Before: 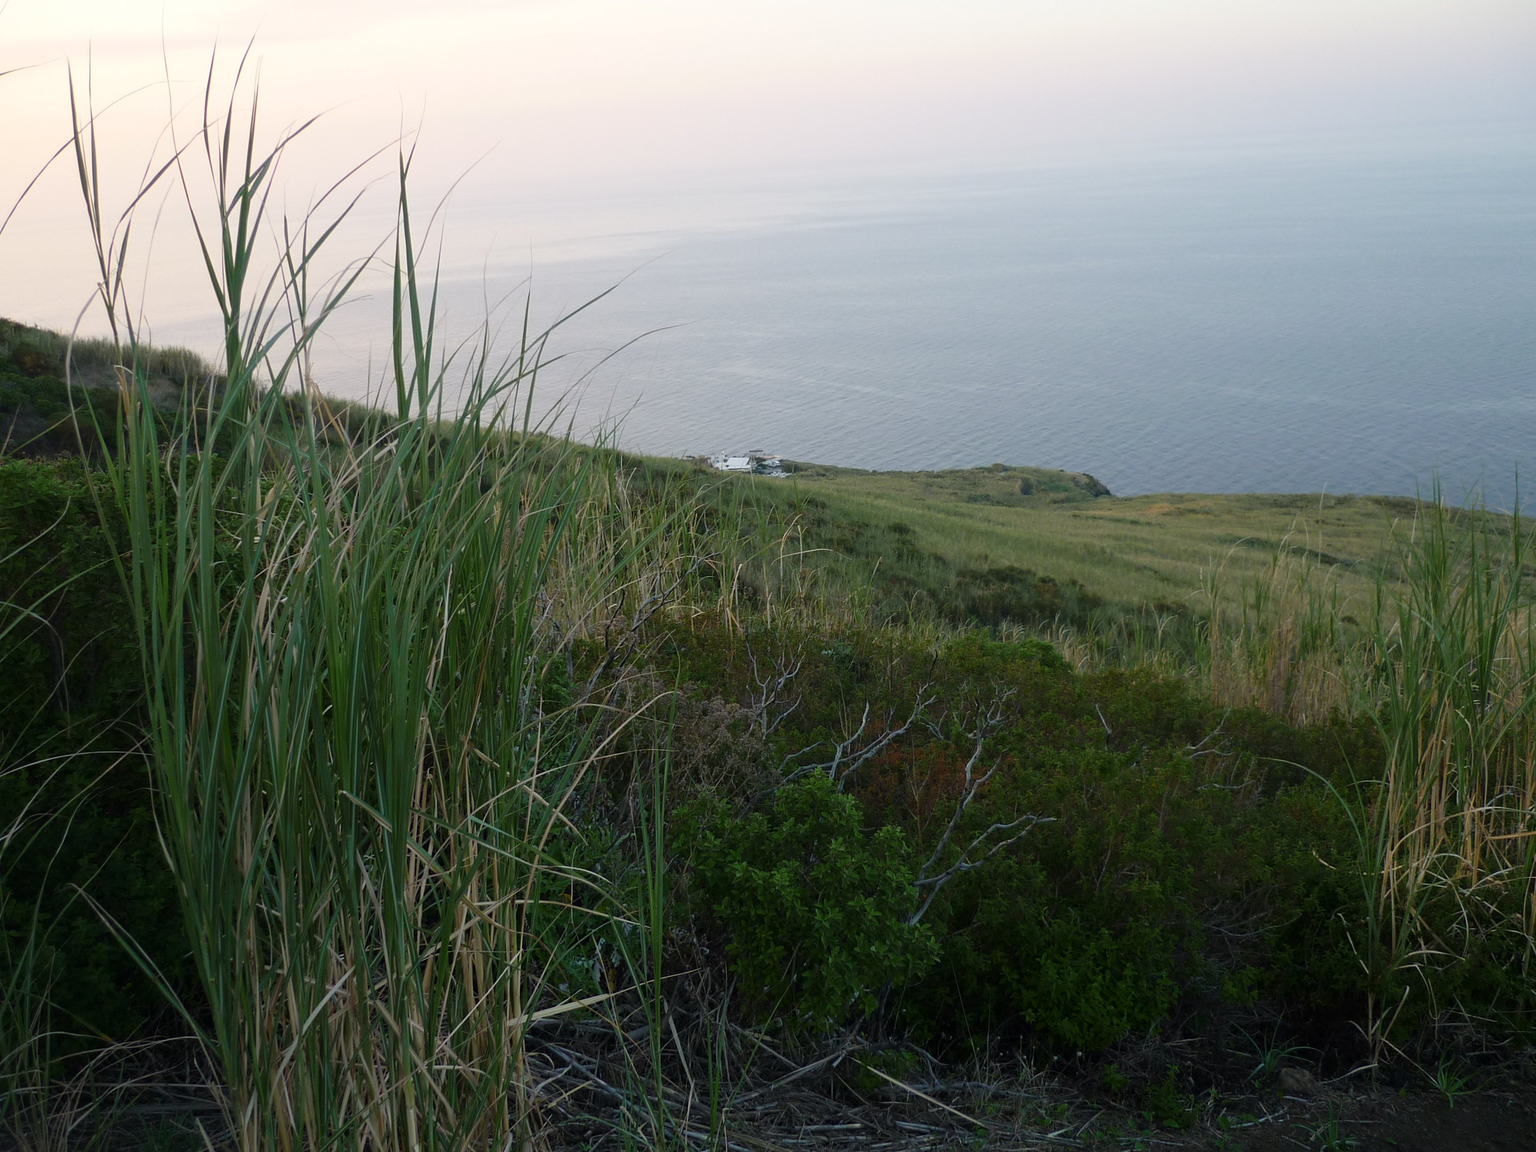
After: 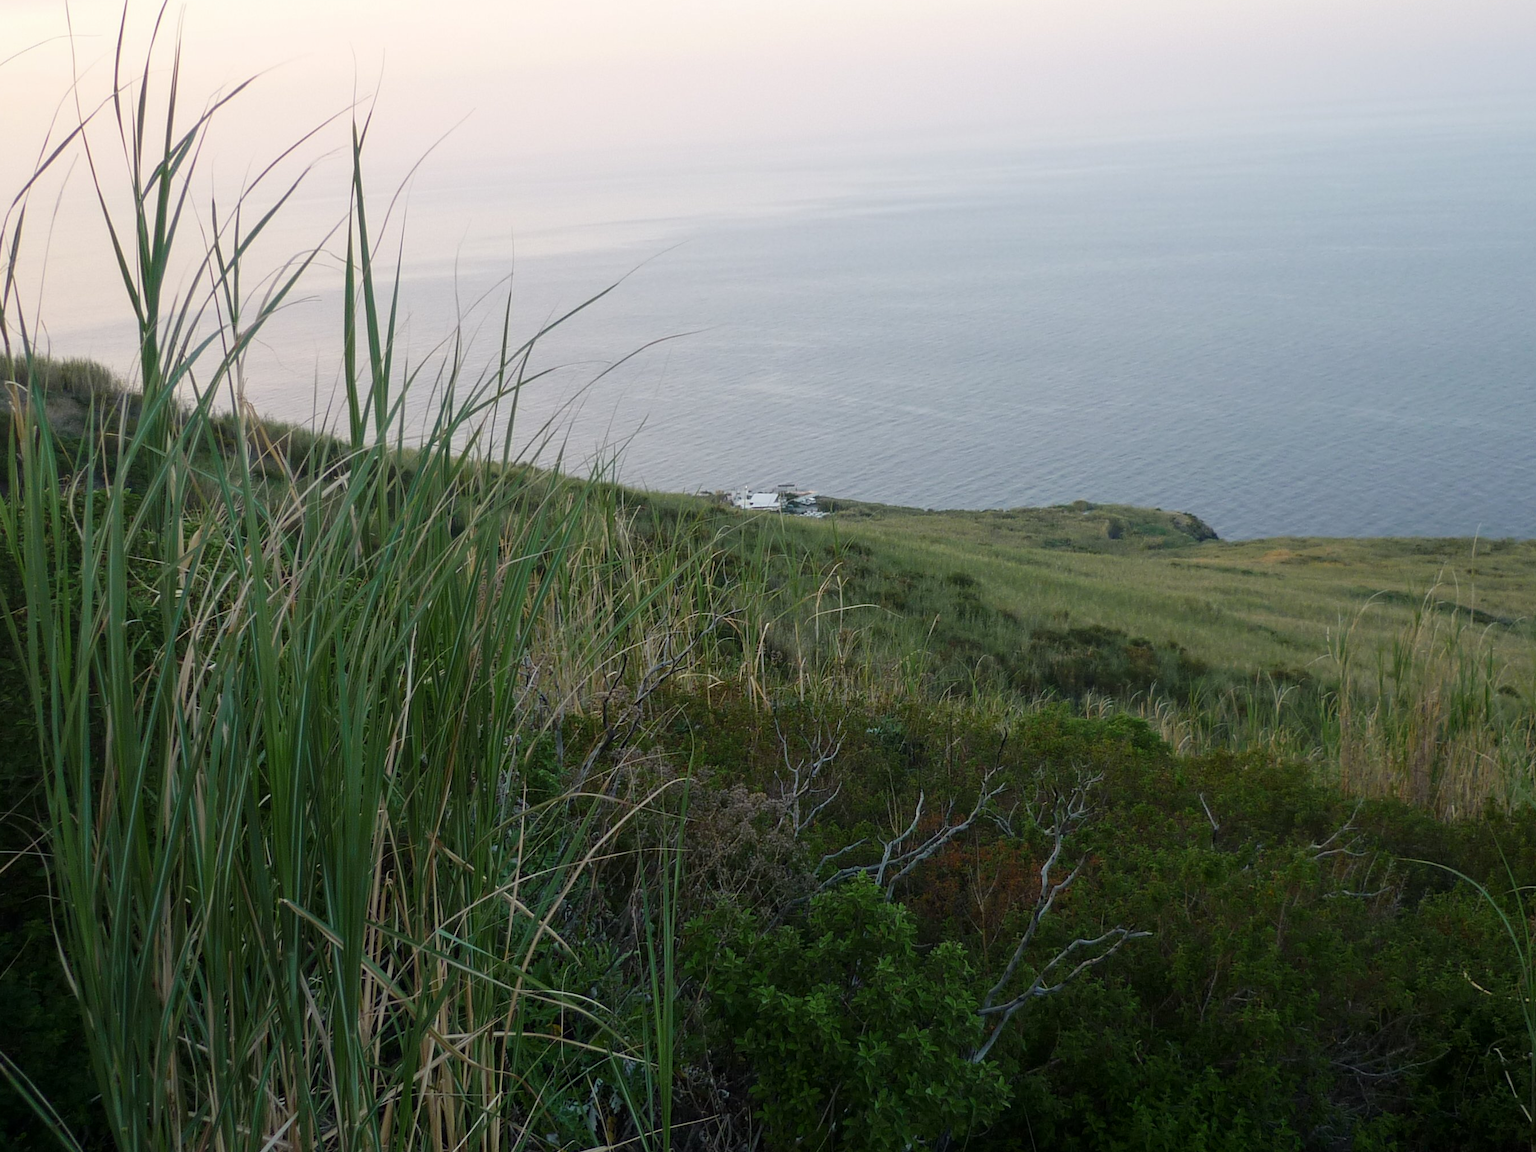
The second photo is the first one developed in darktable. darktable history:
local contrast: detail 110%
crop and rotate: left 7.196%, top 4.574%, right 10.605%, bottom 13.178%
